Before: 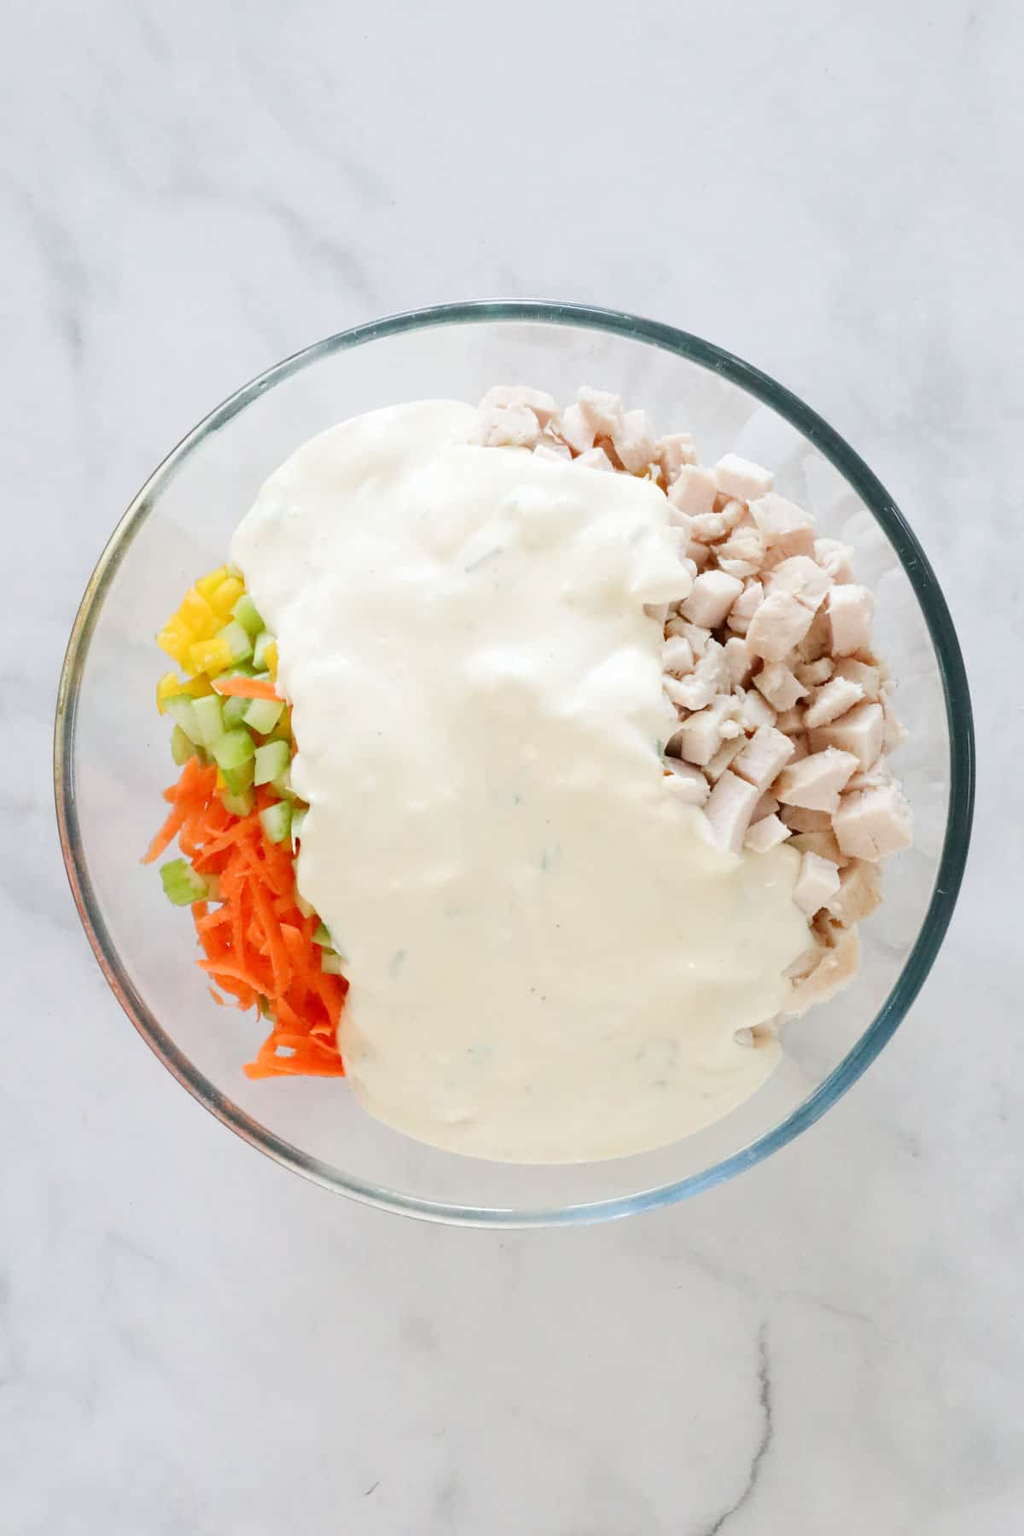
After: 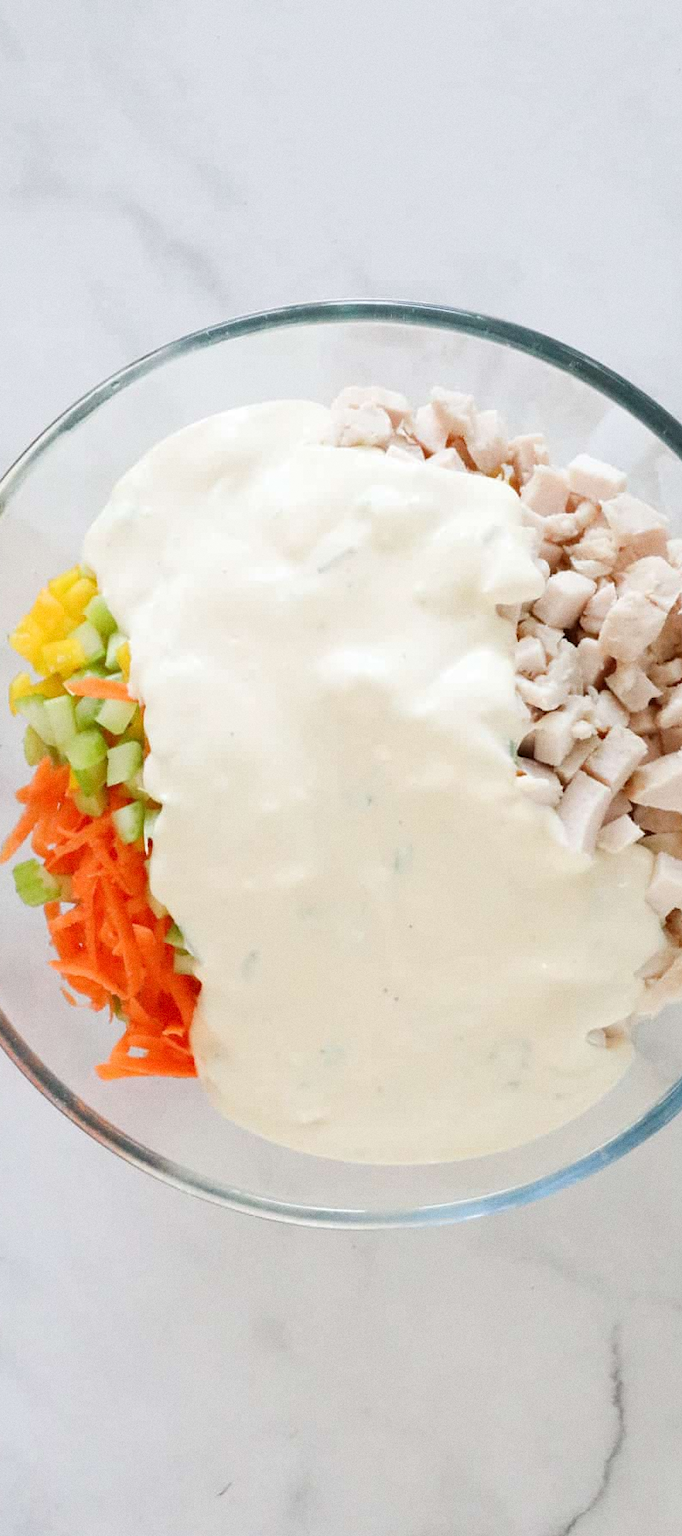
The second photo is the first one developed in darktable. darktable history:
crop and rotate: left 14.436%, right 18.898%
grain: coarseness 7.08 ISO, strength 21.67%, mid-tones bias 59.58%
